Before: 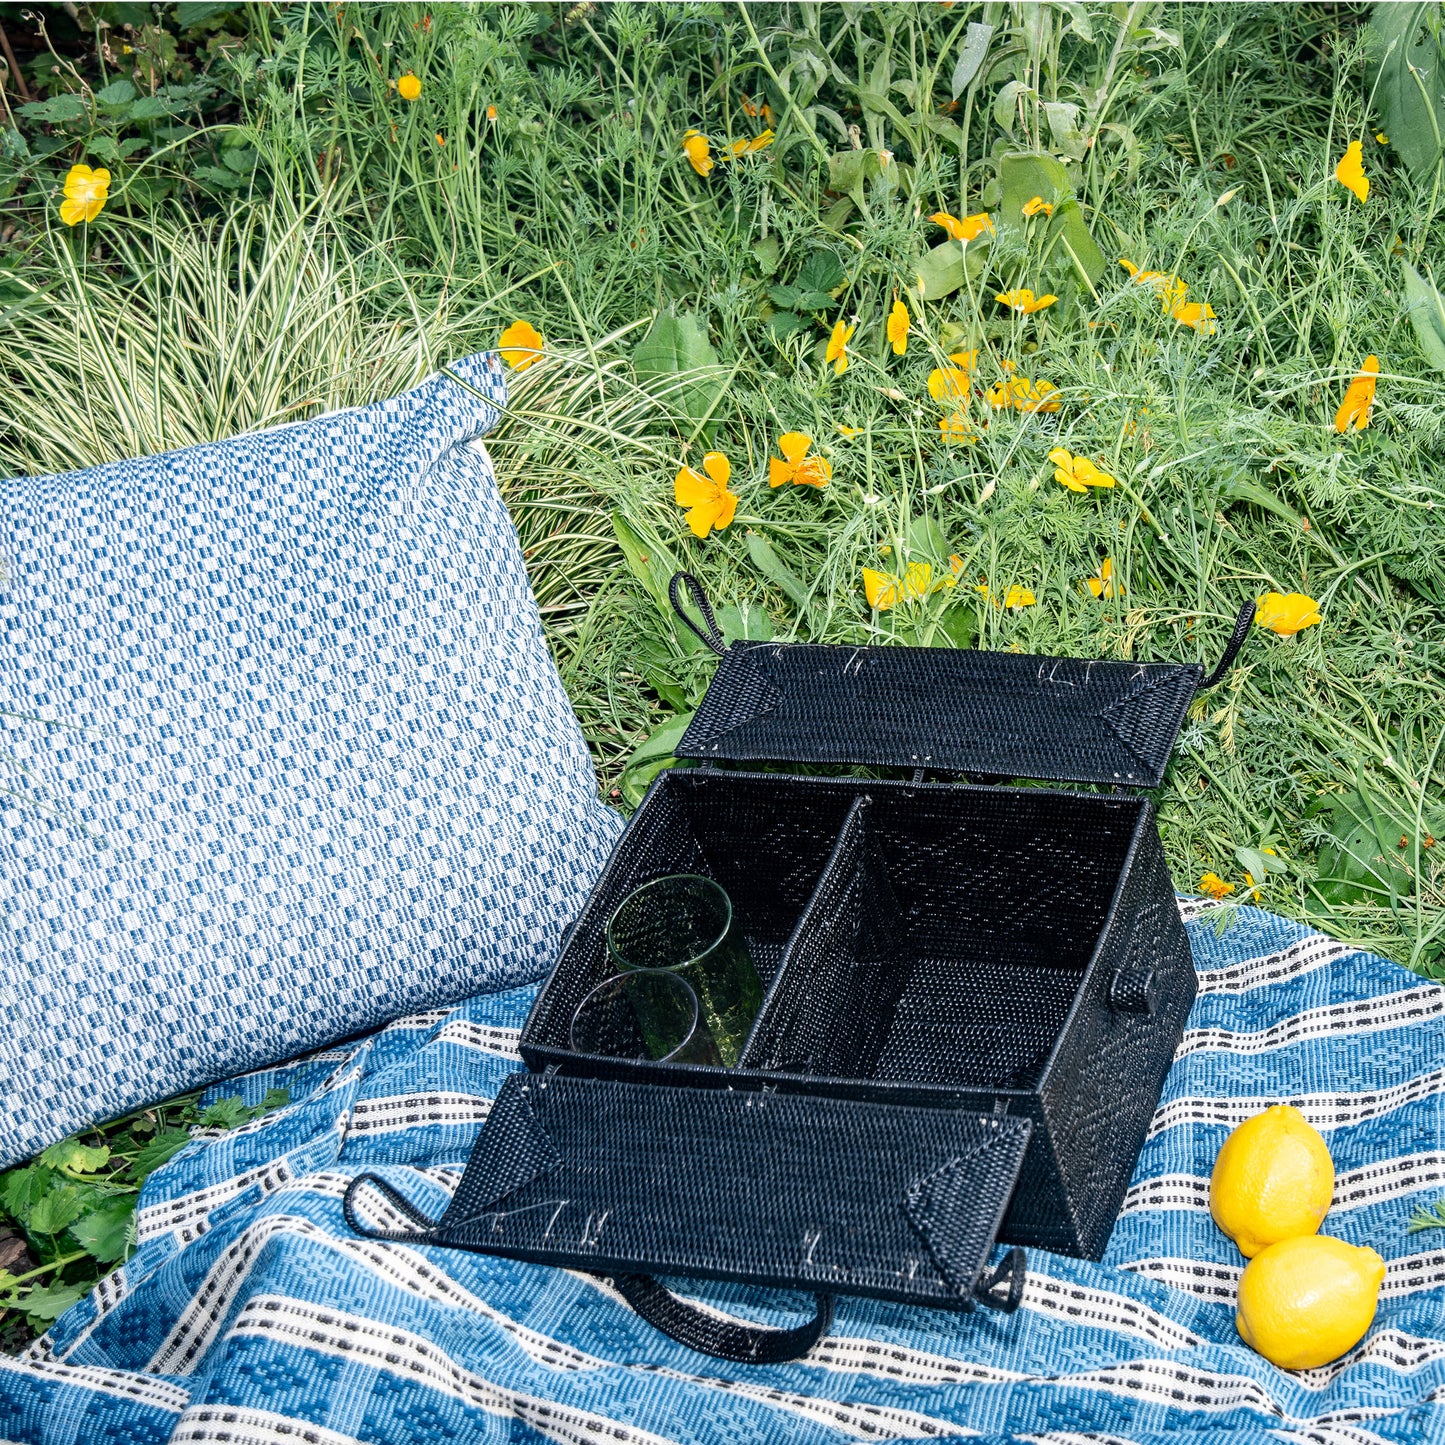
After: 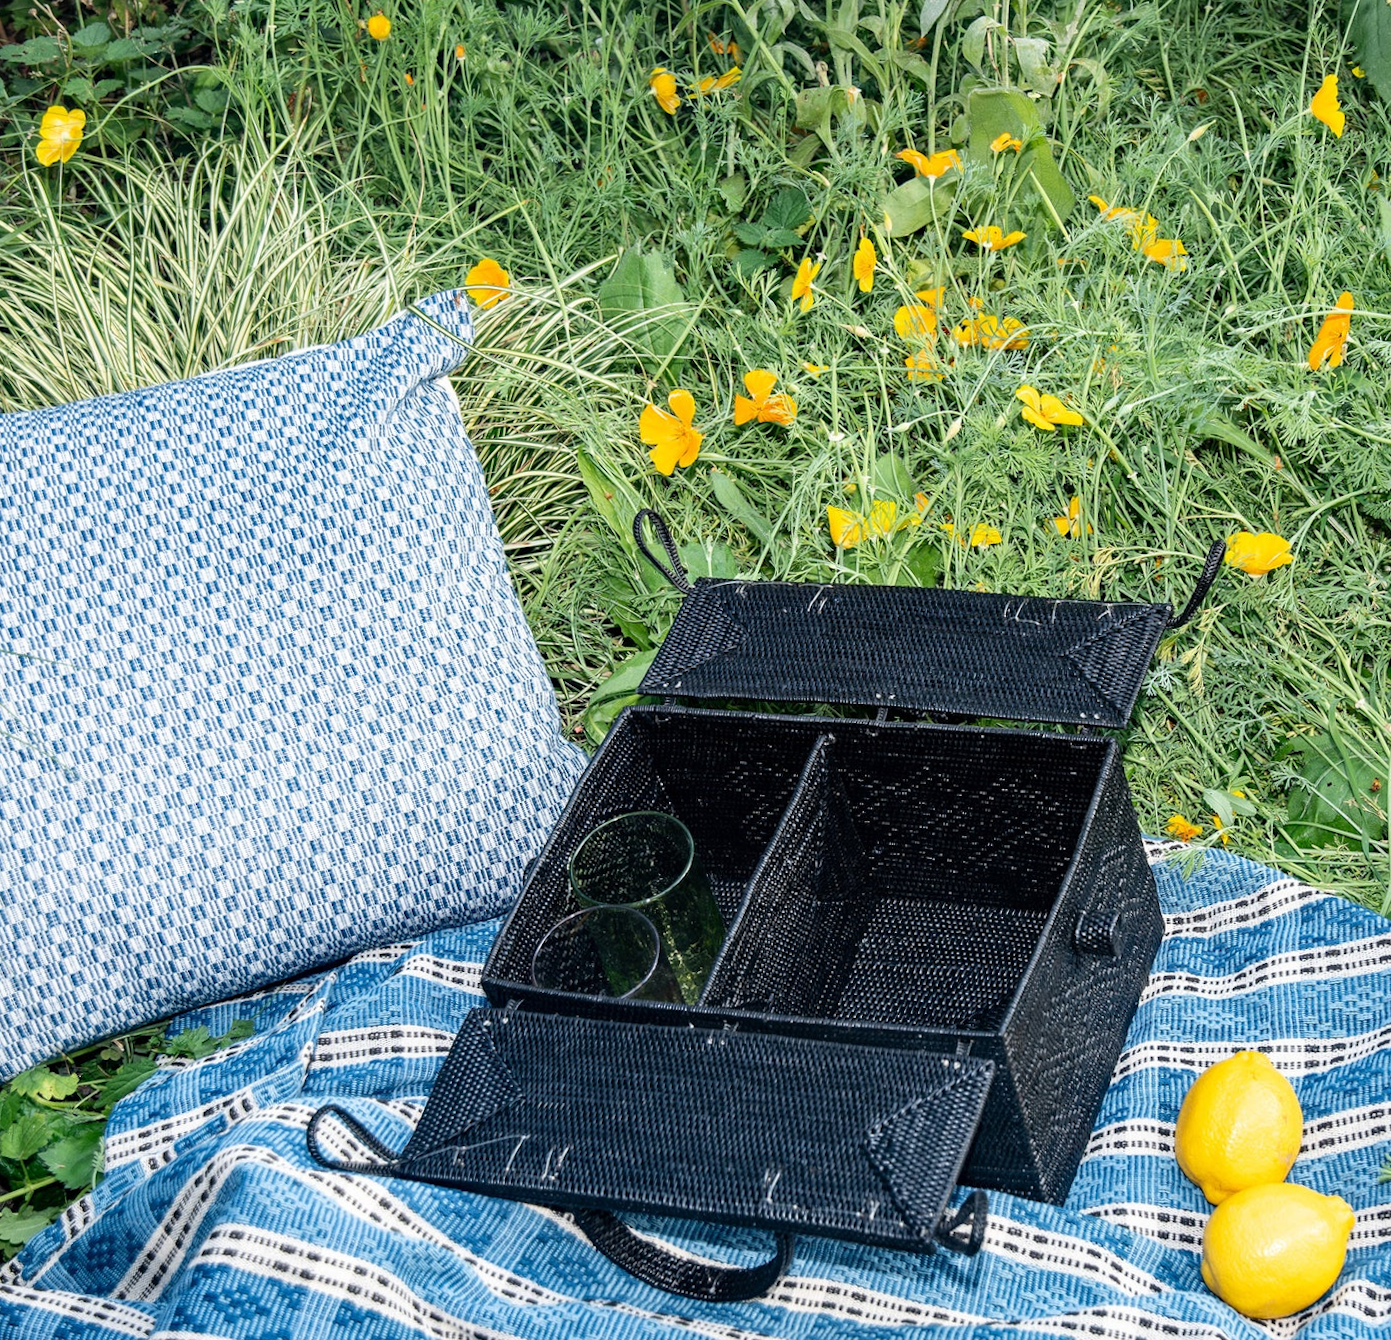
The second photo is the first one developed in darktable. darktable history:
rotate and perspective: rotation -1.32°, lens shift (horizontal) -0.031, crop left 0.015, crop right 0.985, crop top 0.047, crop bottom 0.982
crop and rotate: angle -1.69°
